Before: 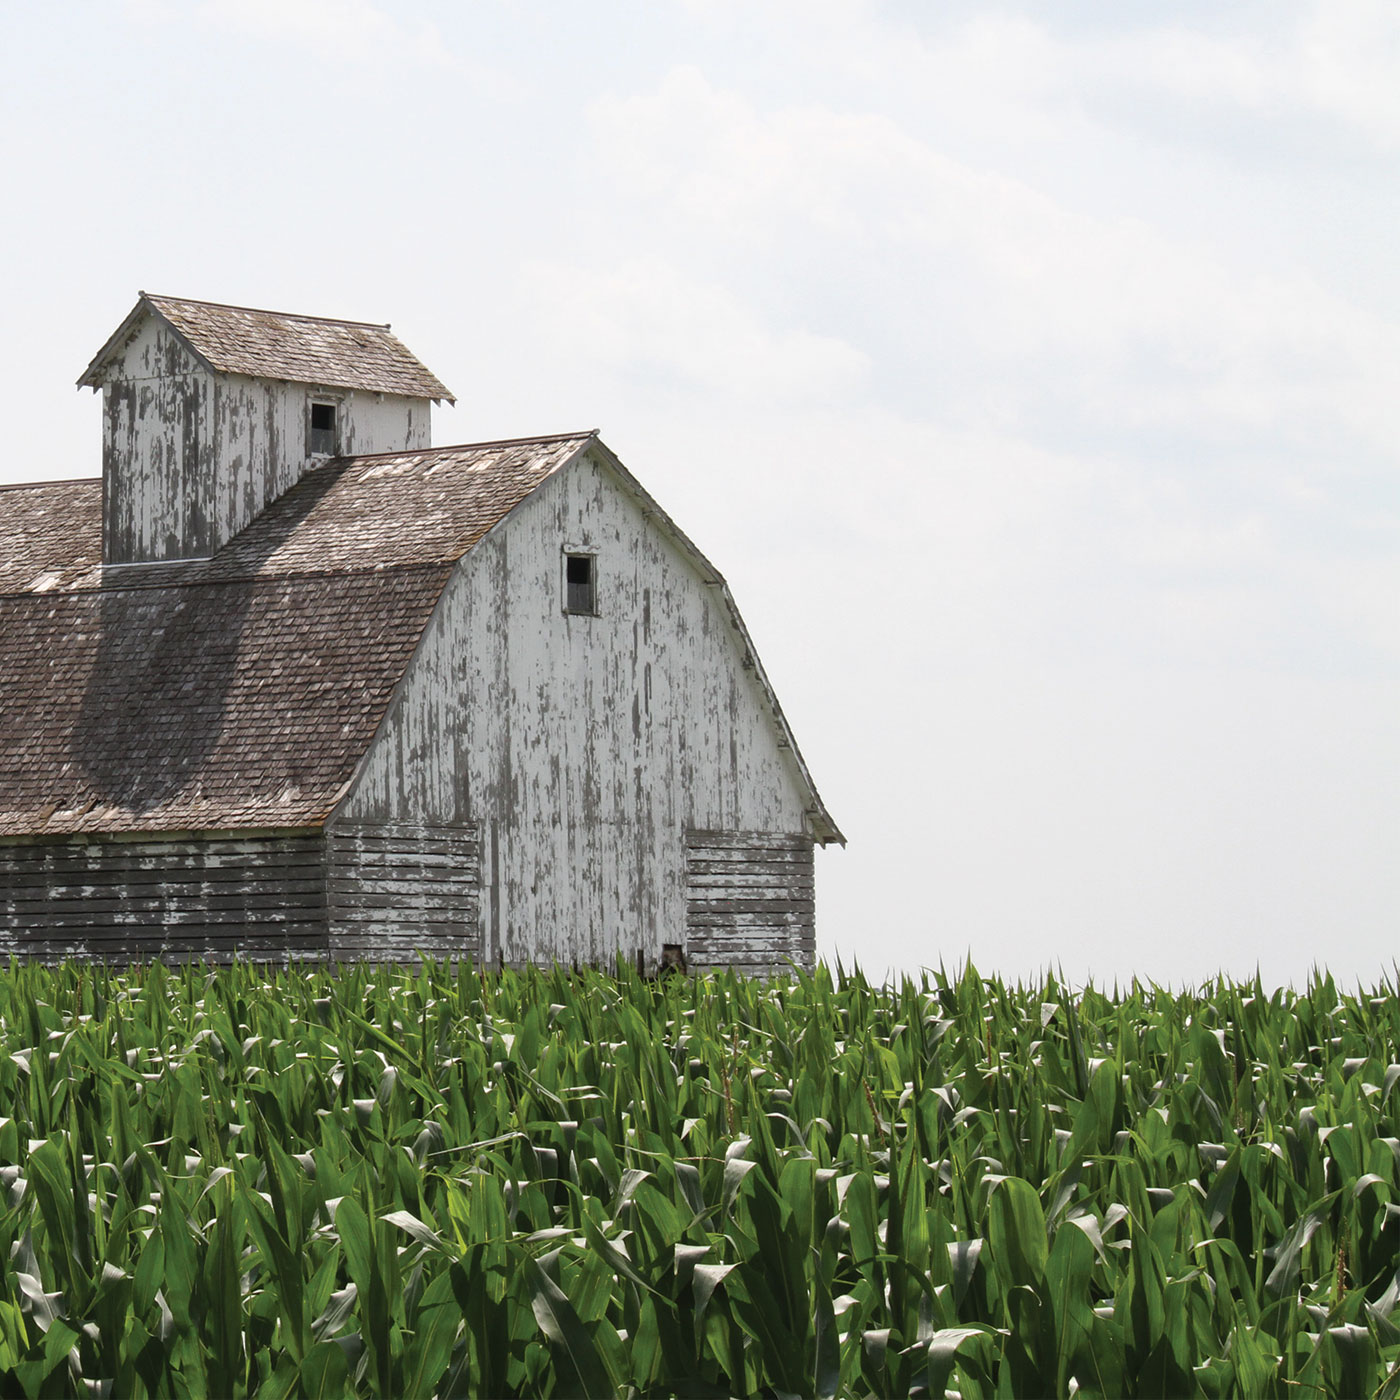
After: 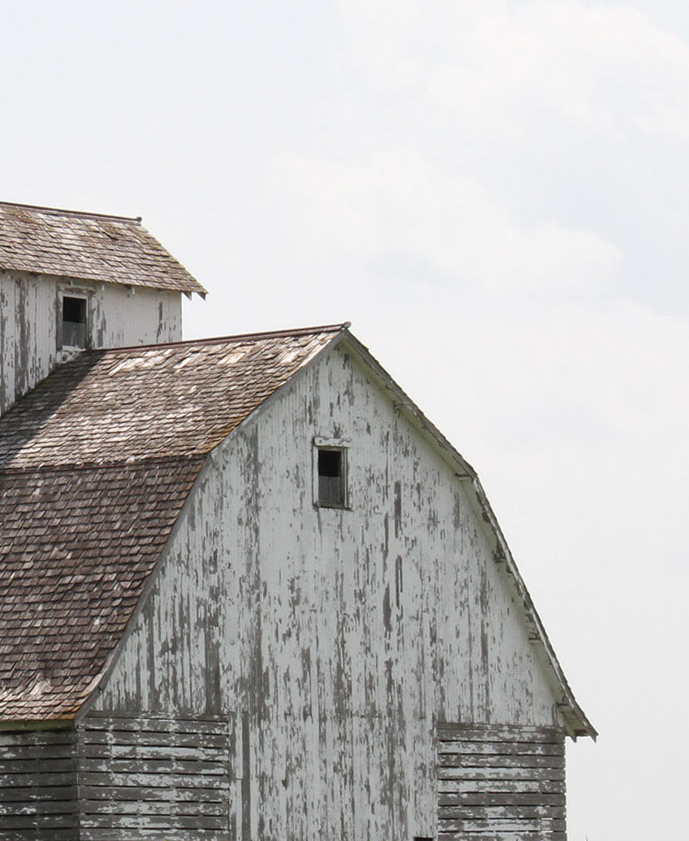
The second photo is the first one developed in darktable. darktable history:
vibrance: vibrance 100%
crop: left 17.835%, top 7.675%, right 32.881%, bottom 32.213%
